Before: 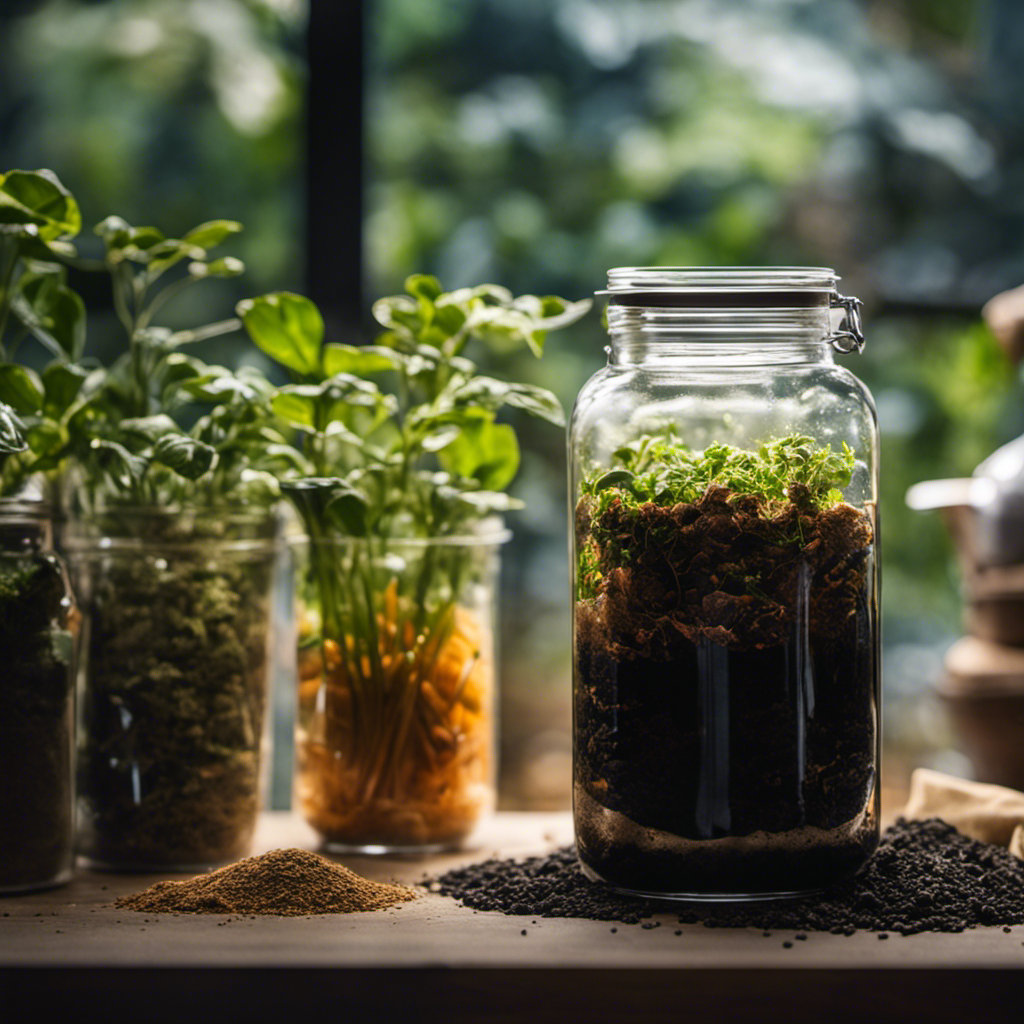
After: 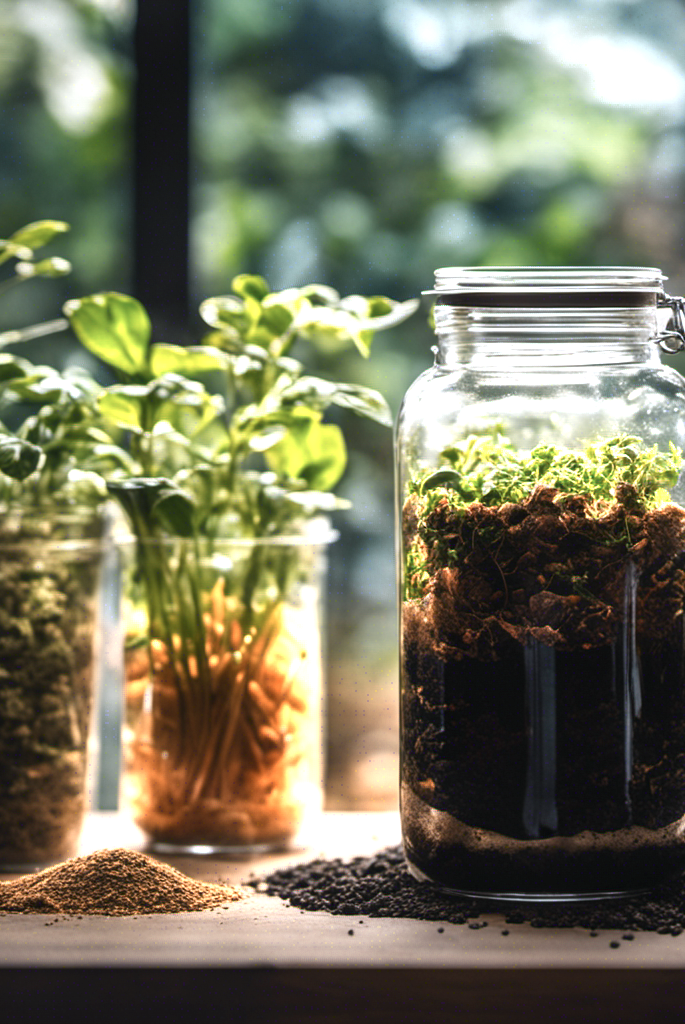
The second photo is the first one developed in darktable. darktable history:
exposure: black level correction 0, exposure 0.697 EV, compensate highlight preservation false
color correction: highlights a* -0.119, highlights b* -5.58, shadows a* -0.147, shadows b* -0.113
color zones: curves: ch0 [(0.018, 0.548) (0.197, 0.654) (0.425, 0.447) (0.605, 0.658) (0.732, 0.579)]; ch1 [(0.105, 0.531) (0.224, 0.531) (0.386, 0.39) (0.618, 0.456) (0.732, 0.456) (0.956, 0.421)]; ch2 [(0.039, 0.583) (0.215, 0.465) (0.399, 0.544) (0.465, 0.548) (0.614, 0.447) (0.724, 0.43) (0.882, 0.623) (0.956, 0.632)]
crop: left 16.928%, right 16.107%
